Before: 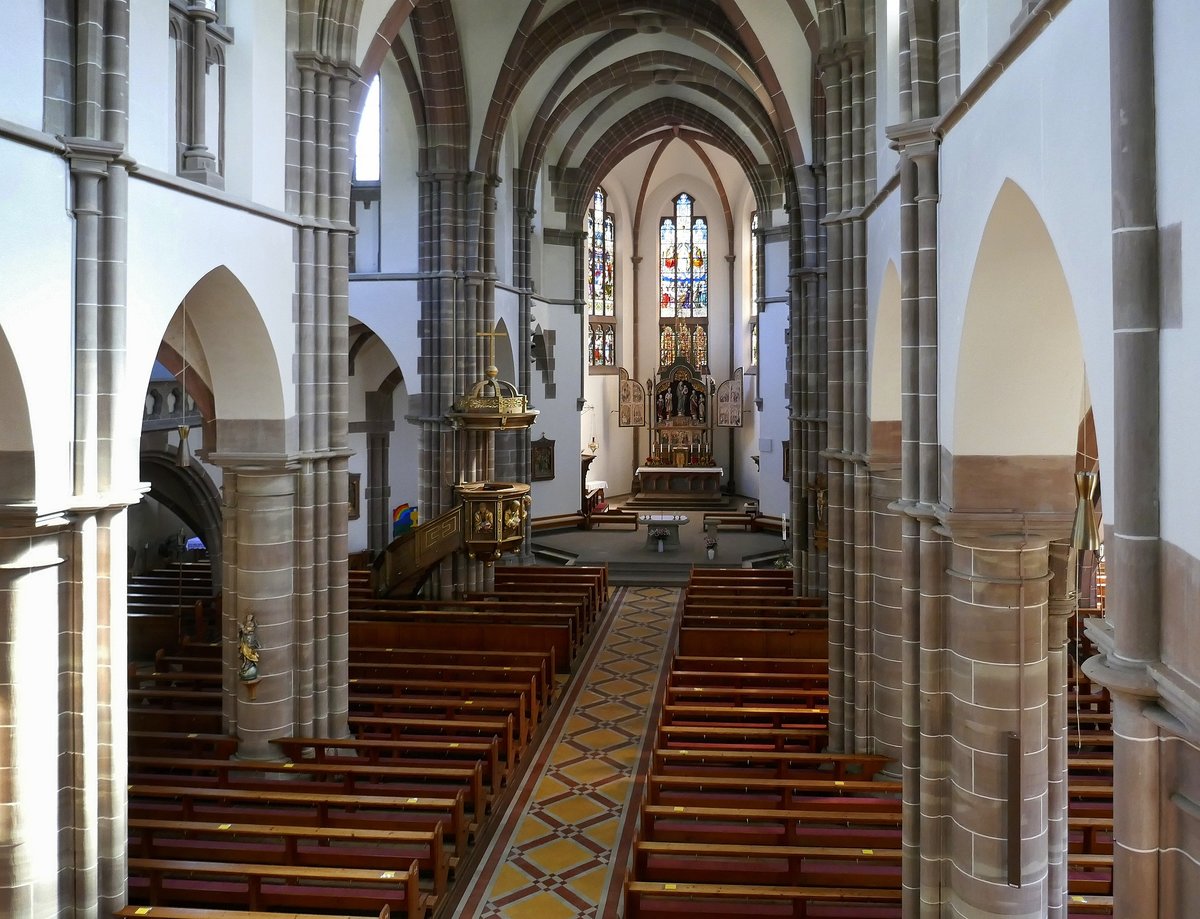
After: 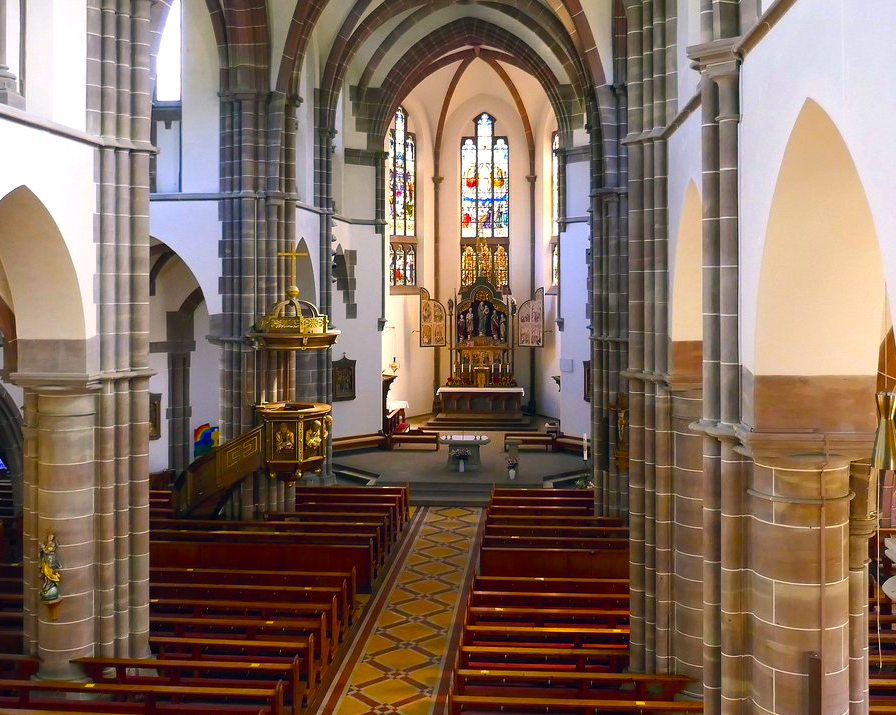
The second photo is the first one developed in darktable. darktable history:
contrast equalizer: octaves 7, y [[0.51, 0.537, 0.559, 0.574, 0.599, 0.618], [0.5 ×6], [0.5 ×6], [0 ×6], [0 ×6]], mix -0.214
color balance rgb: shadows lift › luminance -20.356%, highlights gain › chroma 3.021%, highlights gain › hue 54.64°, global offset › chroma 0.053%, global offset › hue 253.31°, linear chroma grading › mid-tones 7.622%, perceptual saturation grading › global saturation 36.441%, perceptual saturation grading › shadows 35.414%, global vibrance 20%
crop: left 16.635%, top 8.707%, right 8.281%, bottom 12.527%
exposure: black level correction 0, exposure 0.499 EV, compensate exposure bias true, compensate highlight preservation false
